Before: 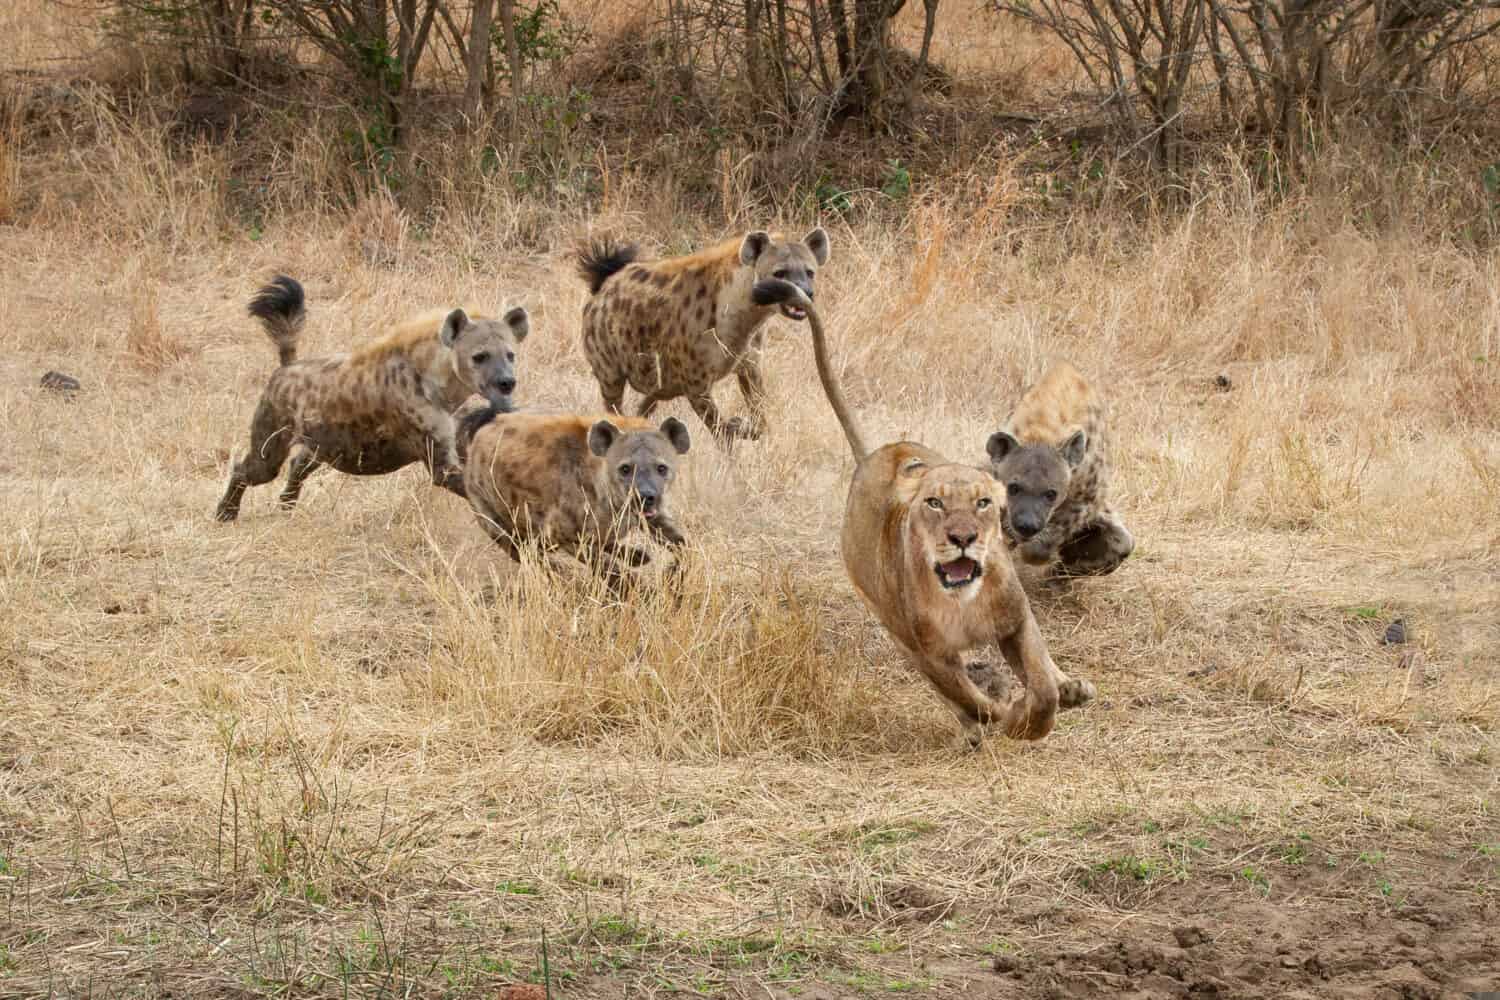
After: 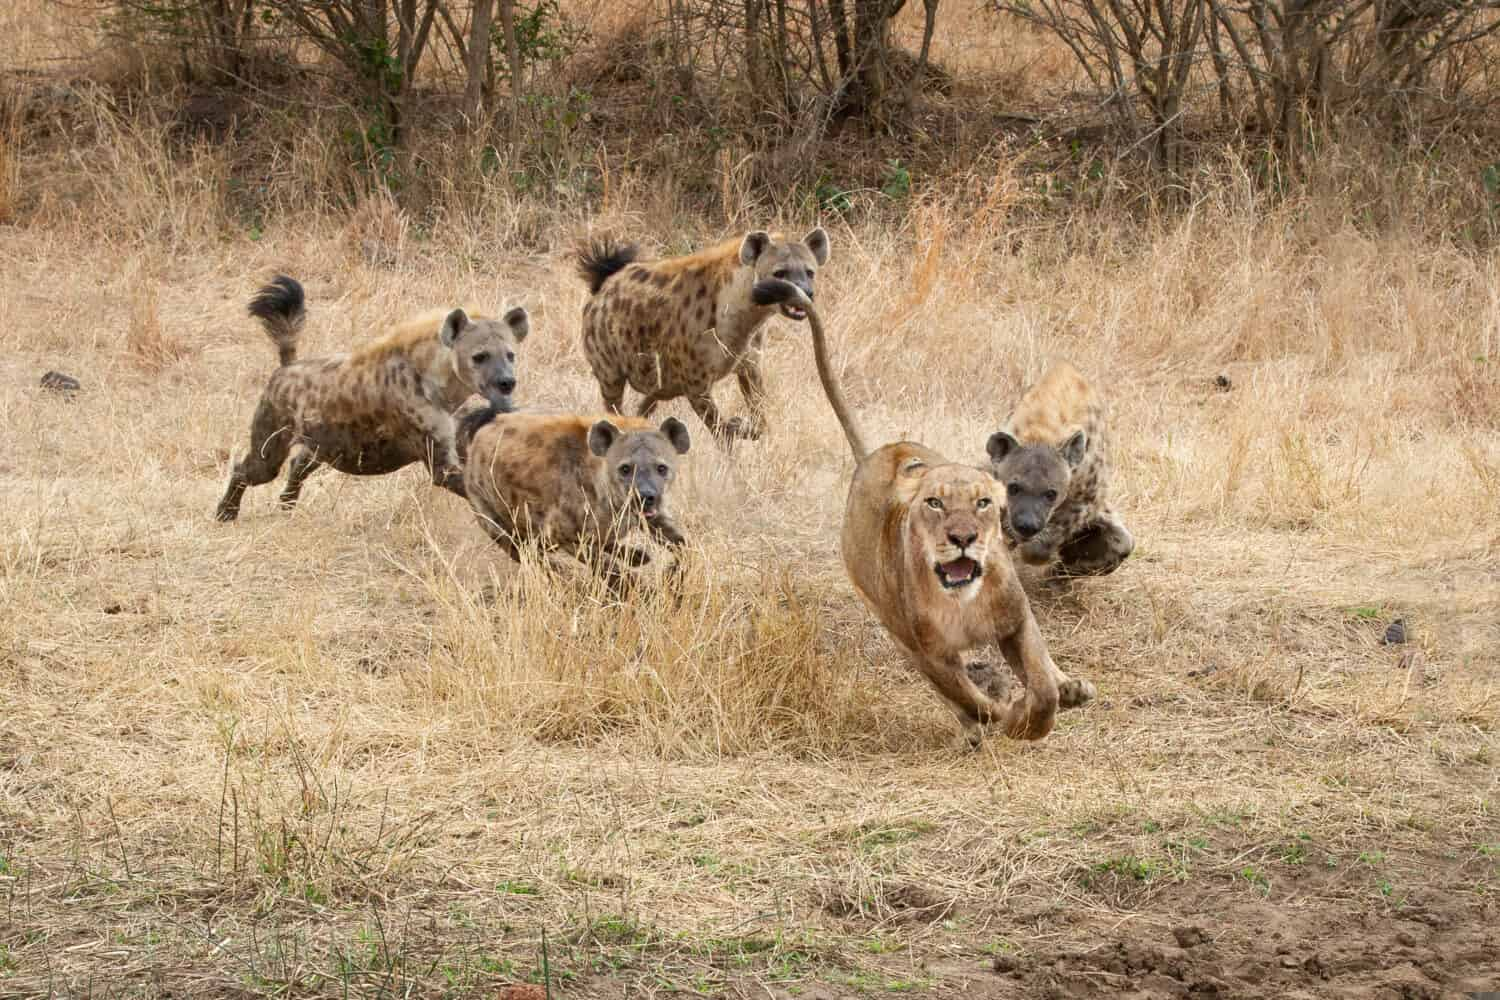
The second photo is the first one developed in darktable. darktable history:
shadows and highlights: shadows -1.45, highlights 41.38
